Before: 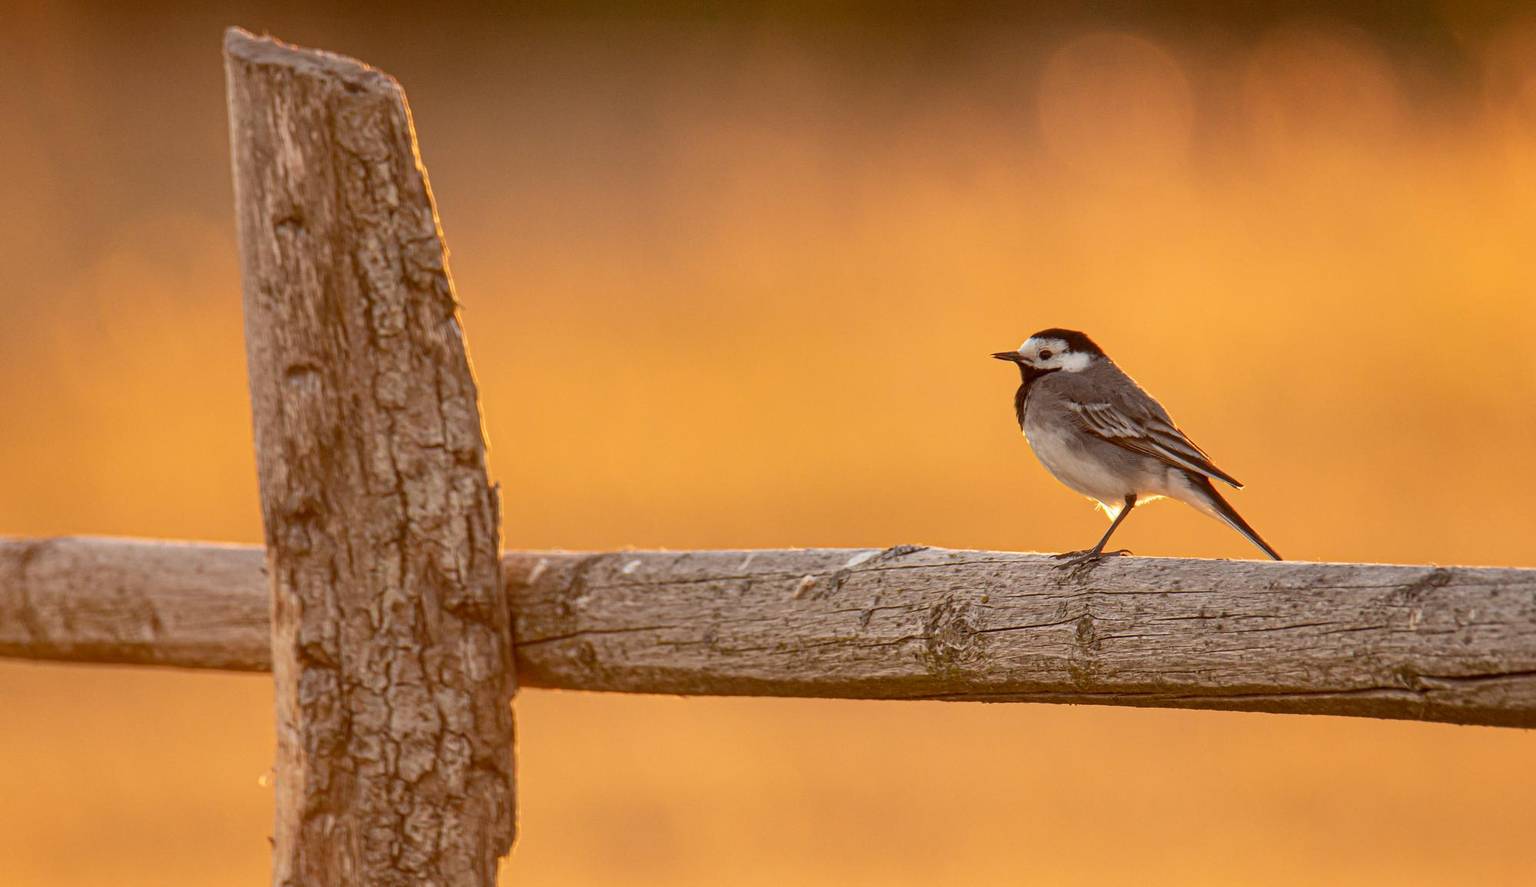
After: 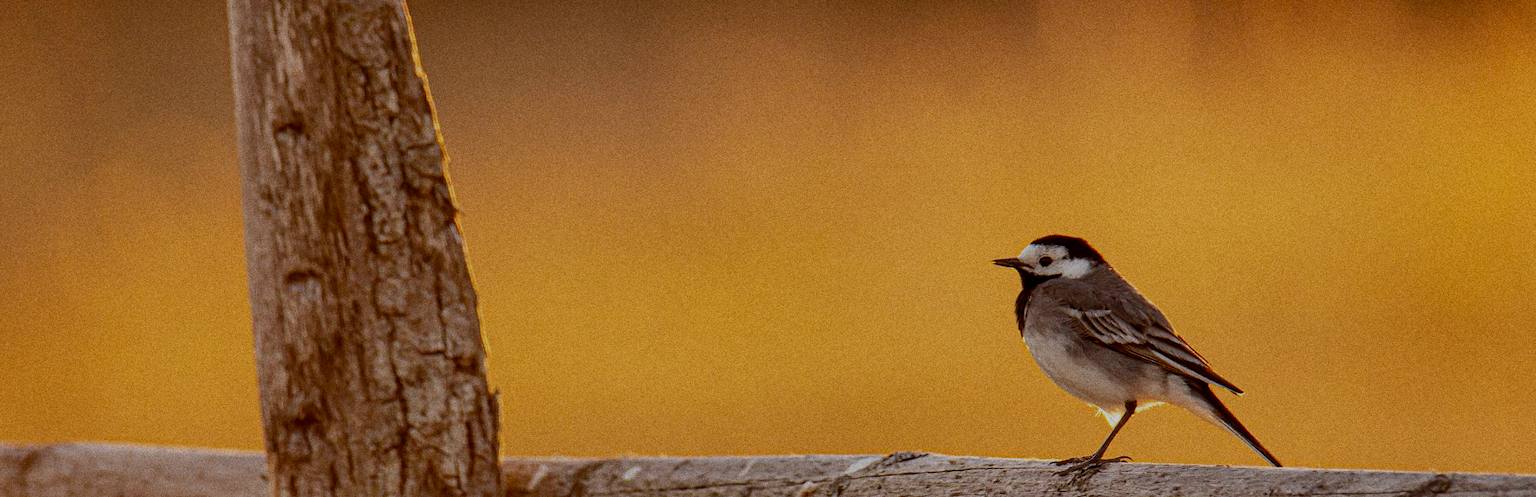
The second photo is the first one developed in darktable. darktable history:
white balance: red 0.983, blue 1.036
grain: coarseness 0.09 ISO, strength 40%
crop and rotate: top 10.605%, bottom 33.274%
filmic rgb: middle gray luminance 29%, black relative exposure -10.3 EV, white relative exposure 5.5 EV, threshold 6 EV, target black luminance 0%, hardness 3.95, latitude 2.04%, contrast 1.132, highlights saturation mix 5%, shadows ↔ highlights balance 15.11%, add noise in highlights 0, preserve chrominance no, color science v3 (2019), use custom middle-gray values true, iterations of high-quality reconstruction 0, contrast in highlights soft, enable highlight reconstruction true
